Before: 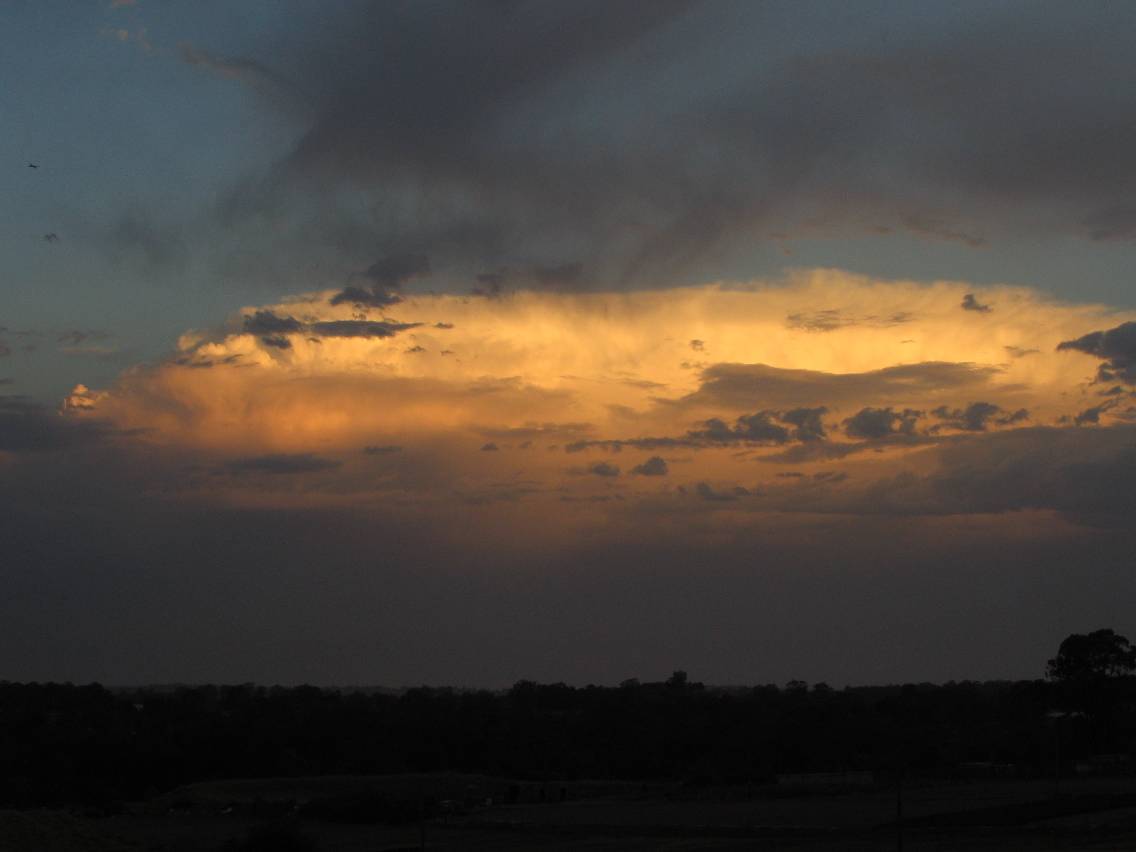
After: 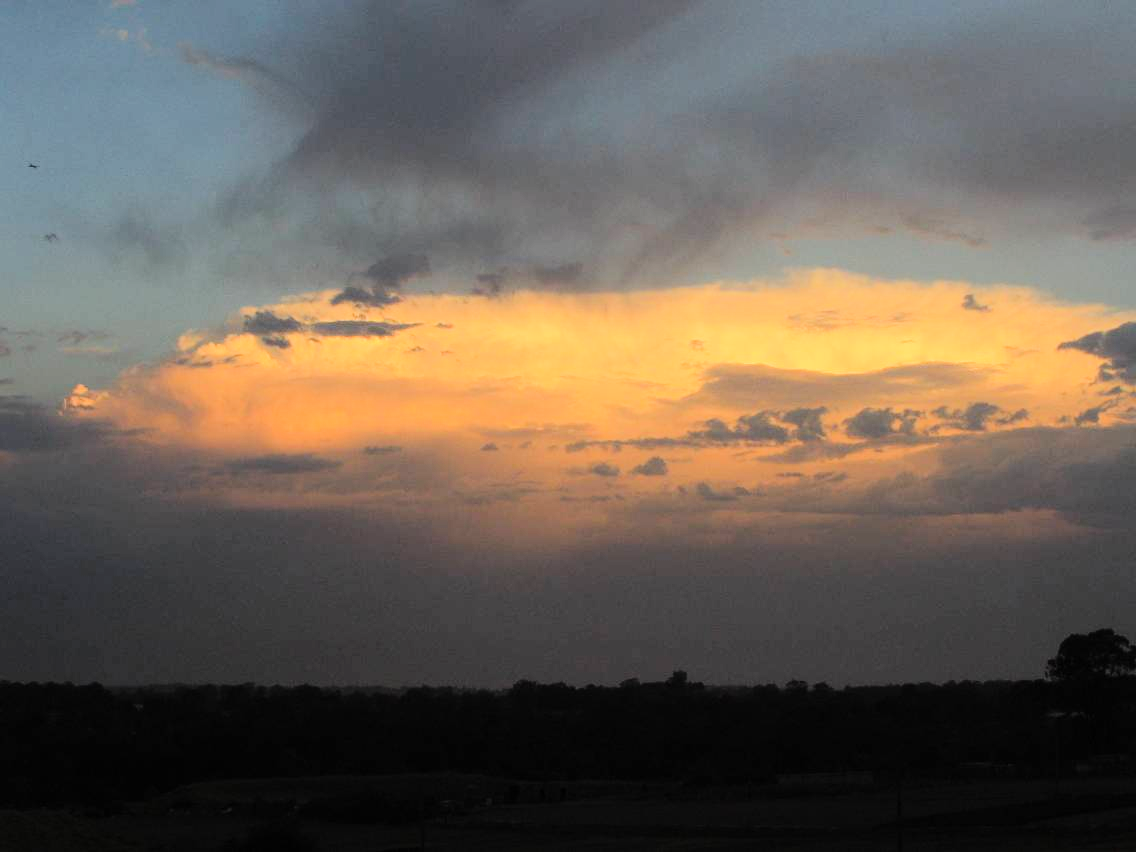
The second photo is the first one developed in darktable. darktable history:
tone equalizer: -7 EV 0.15 EV, -6 EV 0.636 EV, -5 EV 1.15 EV, -4 EV 1.37 EV, -3 EV 1.16 EV, -2 EV 0.6 EV, -1 EV 0.162 EV, edges refinement/feathering 500, mask exposure compensation -1.57 EV, preserve details no
